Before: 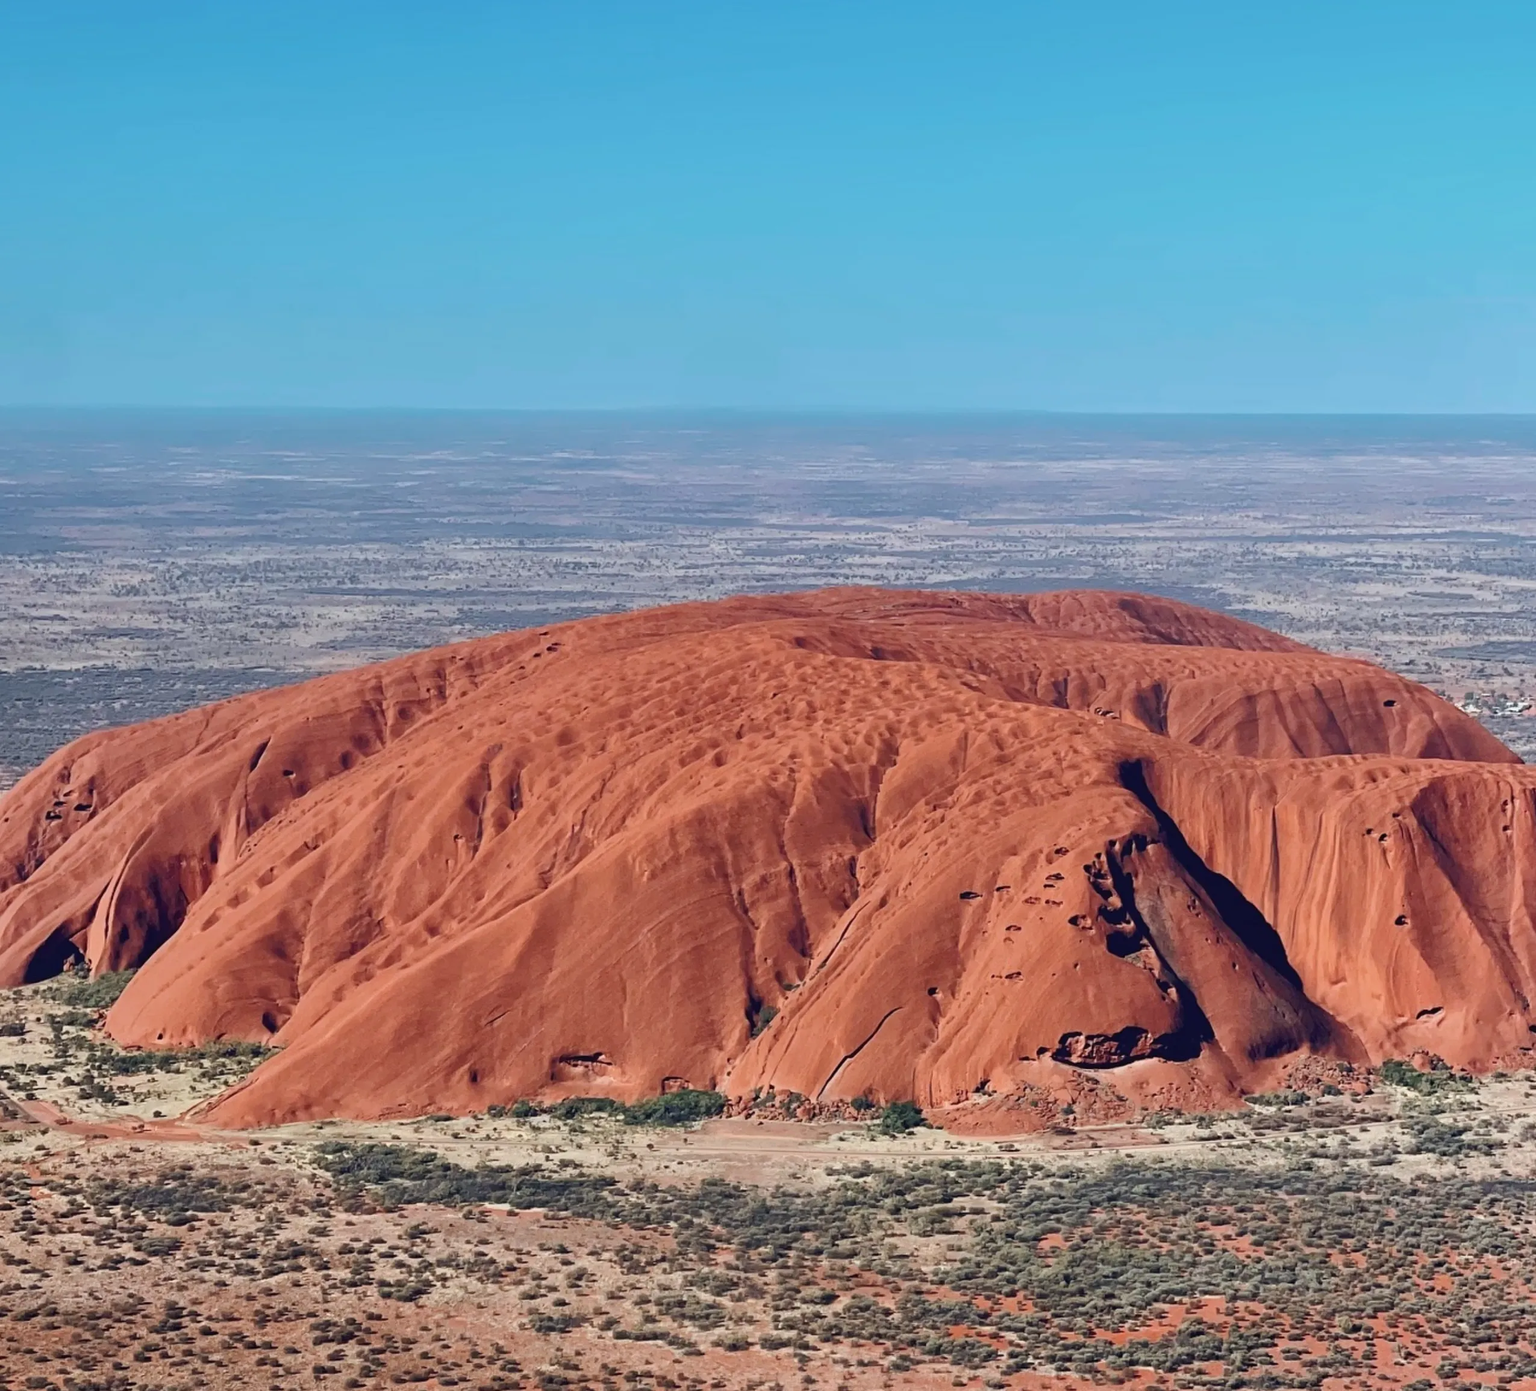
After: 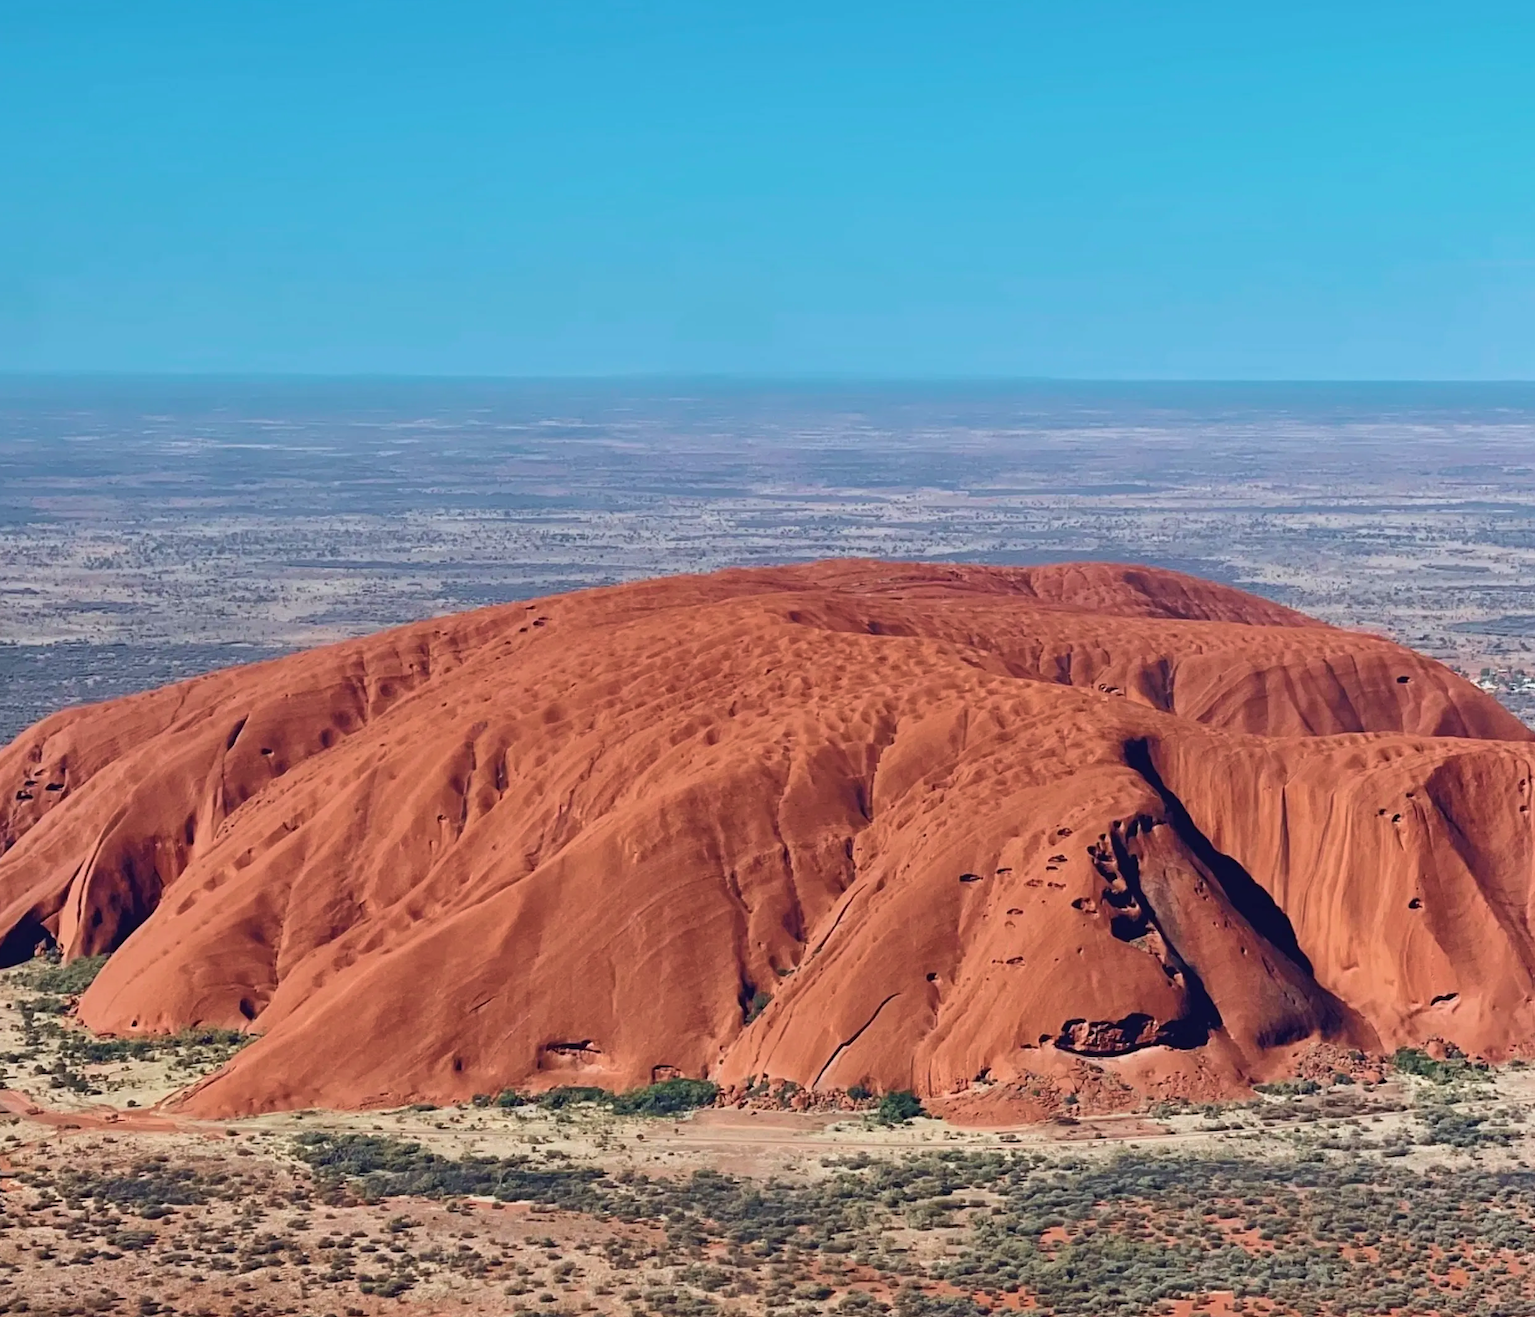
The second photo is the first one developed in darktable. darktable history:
velvia: on, module defaults
crop: left 1.964%, top 3.251%, right 1.122%, bottom 4.933%
